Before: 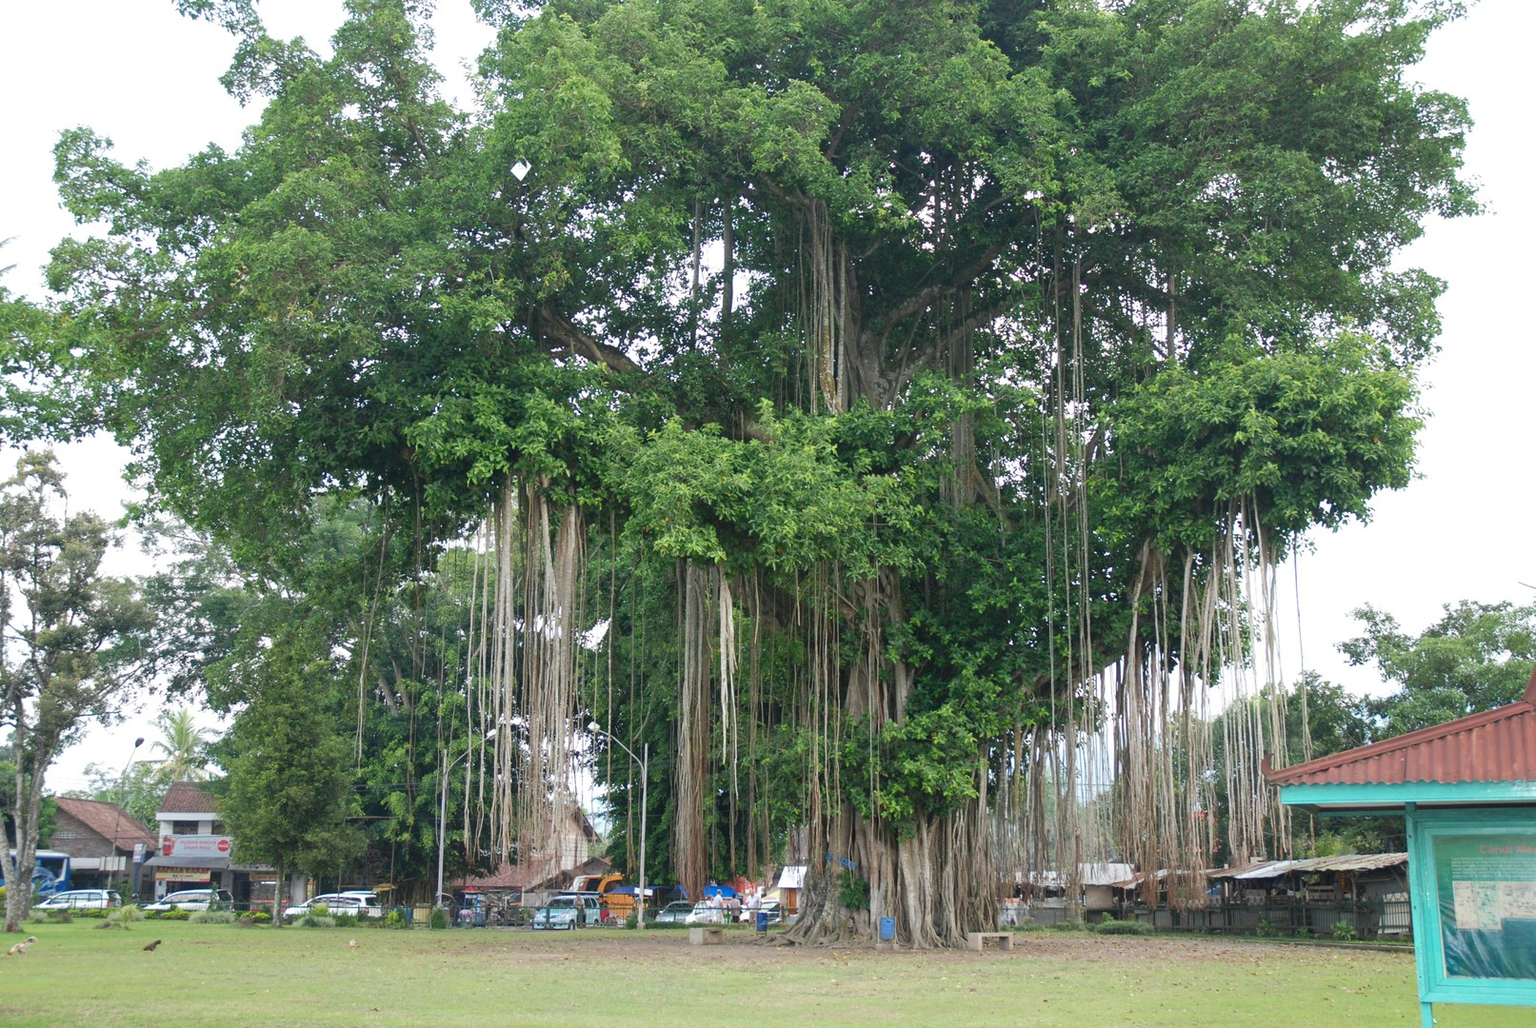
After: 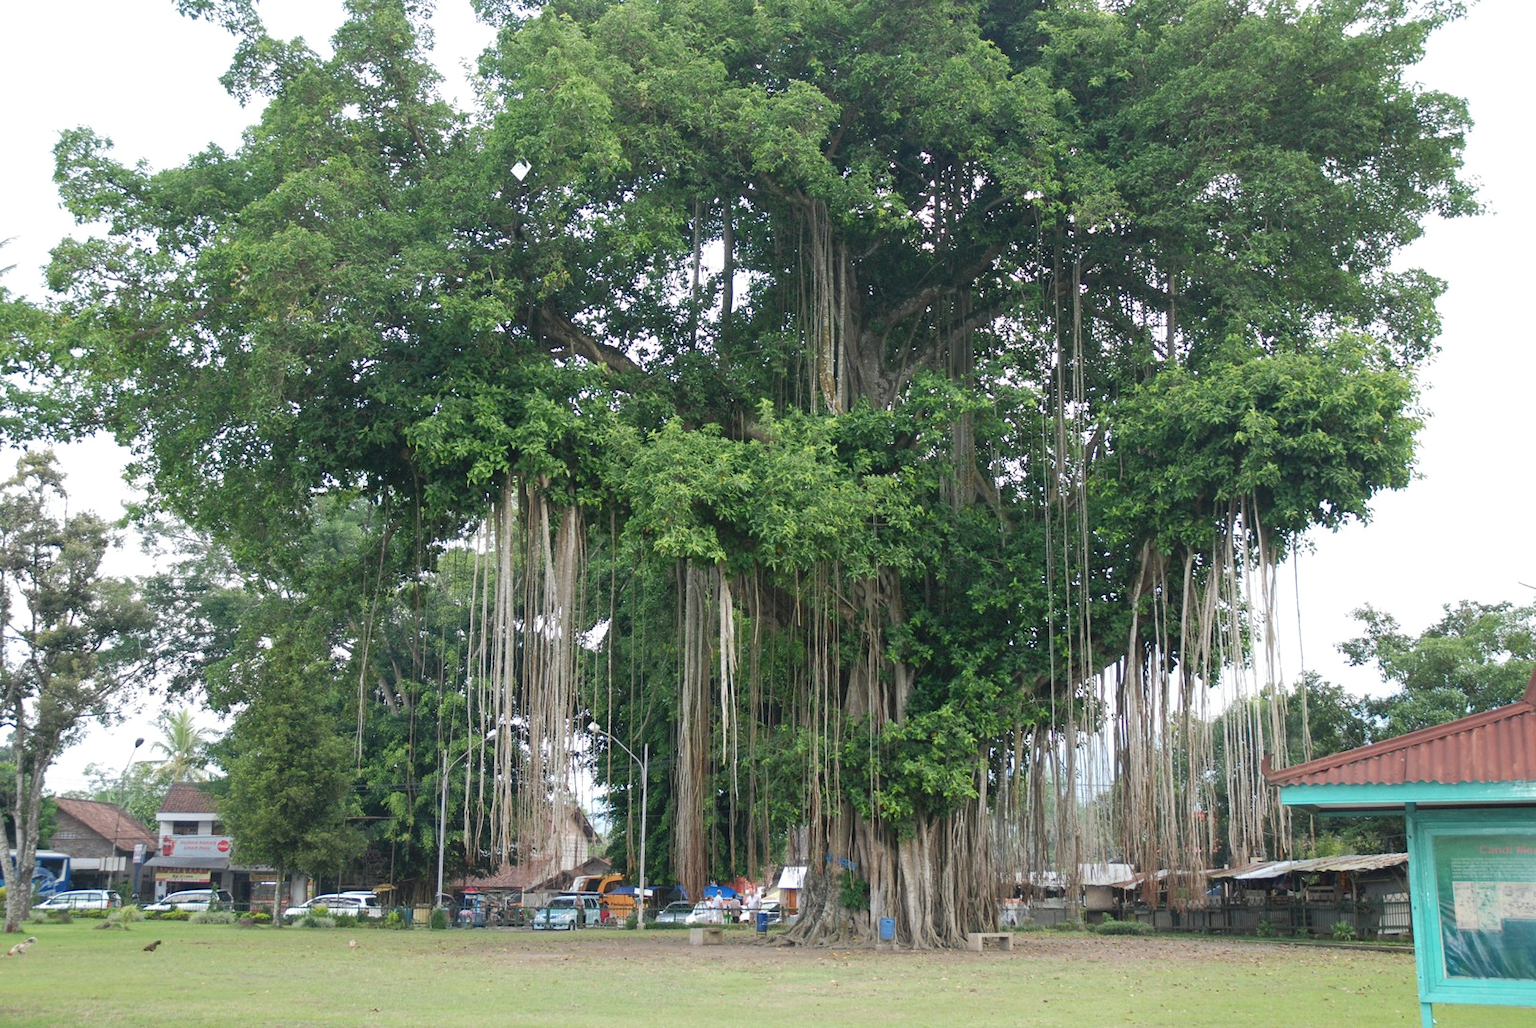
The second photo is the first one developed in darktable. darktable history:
contrast brightness saturation: saturation -0.057
tone equalizer: edges refinement/feathering 500, mask exposure compensation -1.57 EV, preserve details no
